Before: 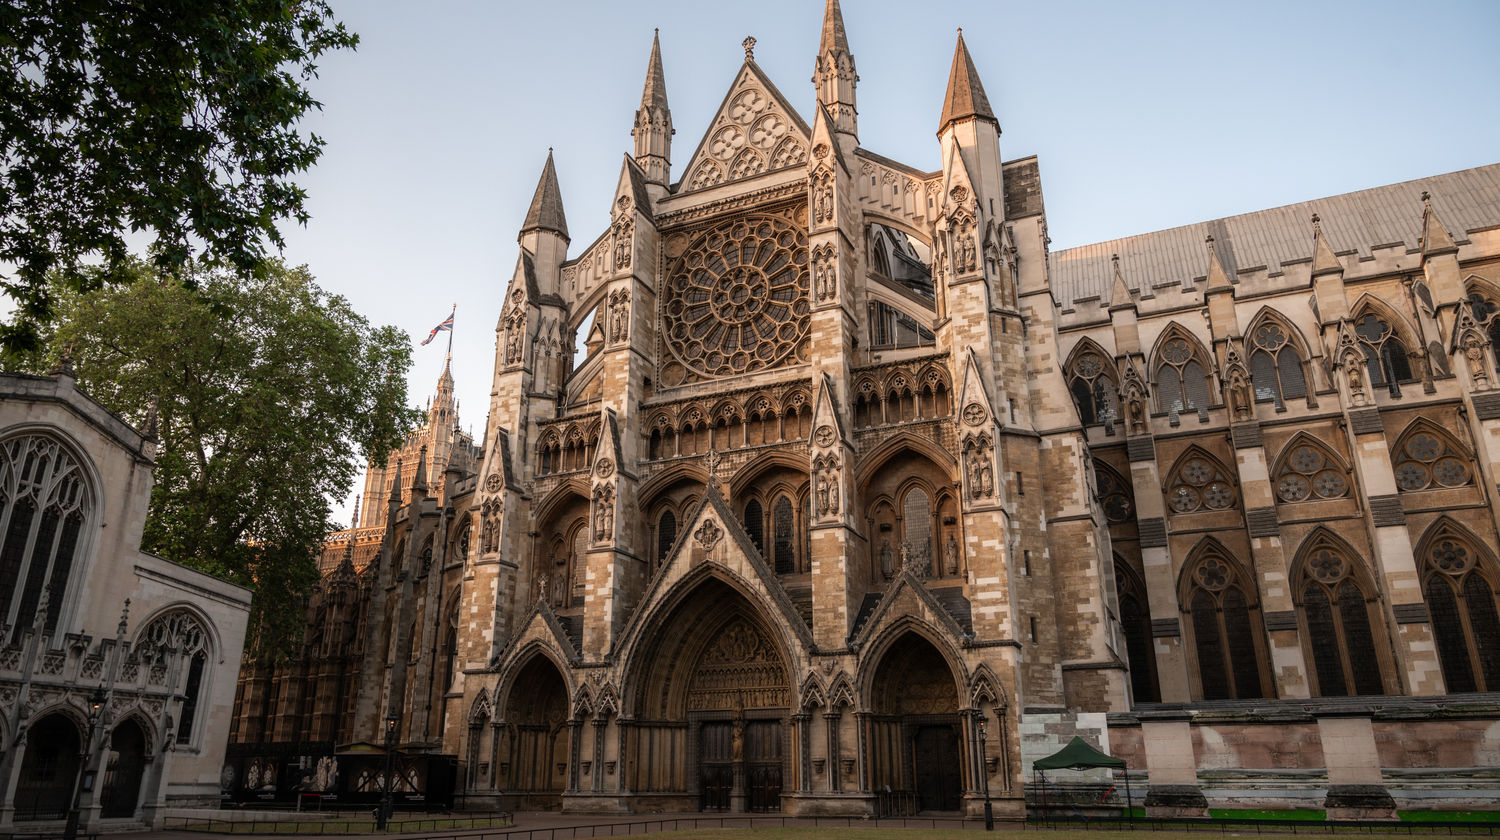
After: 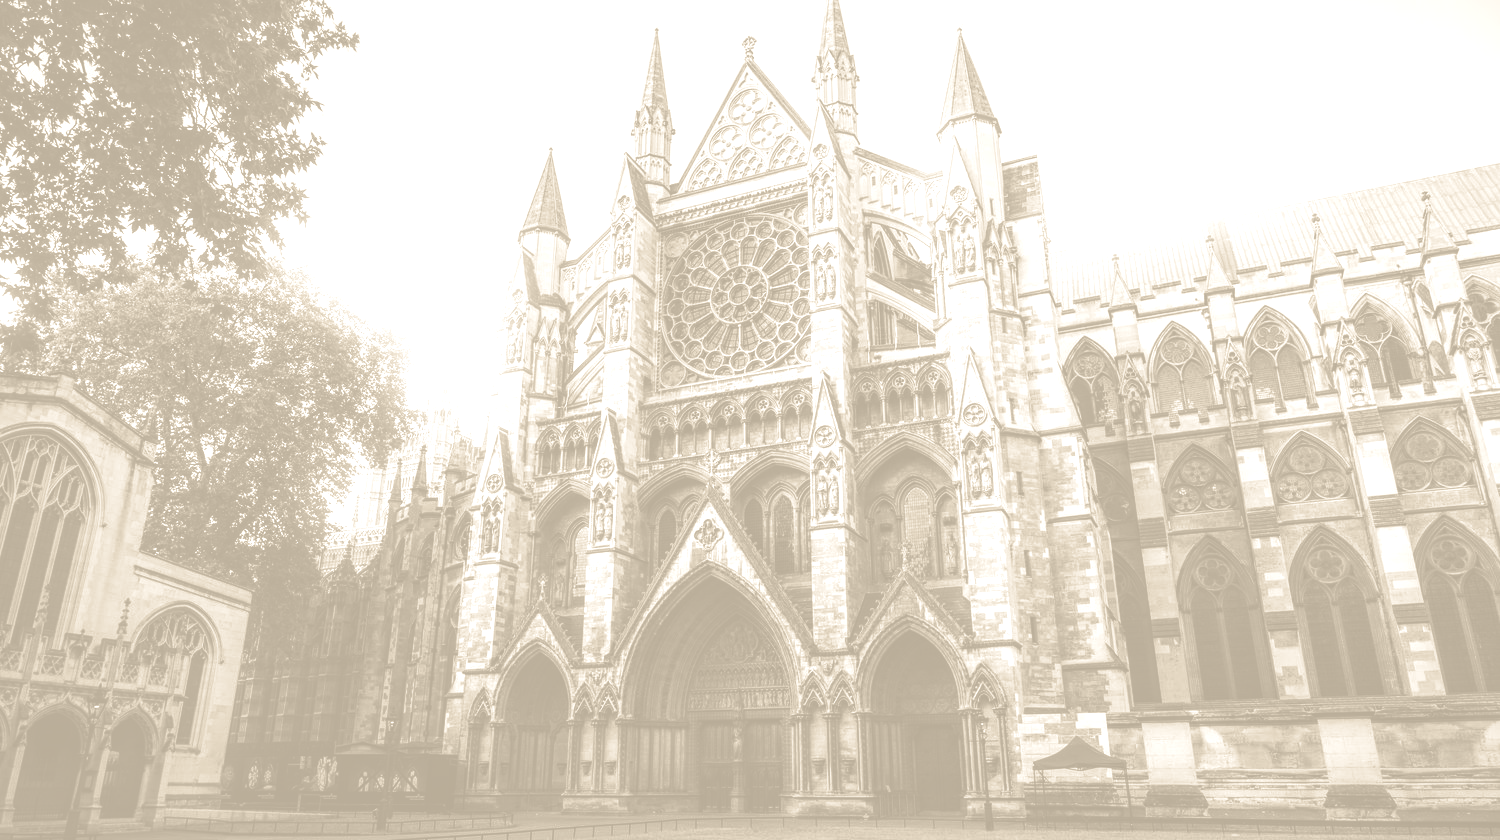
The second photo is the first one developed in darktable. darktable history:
local contrast: highlights 99%, shadows 86%, detail 160%, midtone range 0.2
tone curve: curves: ch0 [(0, 0.072) (0.249, 0.176) (0.518, 0.489) (0.832, 0.854) (1, 0.948)], color space Lab, linked channels, preserve colors none
shadows and highlights: shadows -20, white point adjustment -2, highlights -35
color zones: curves: ch0 [(0, 0.447) (0.184, 0.543) (0.323, 0.476) (0.429, 0.445) (0.571, 0.443) (0.714, 0.451) (0.857, 0.452) (1, 0.447)]; ch1 [(0, 0.464) (0.176, 0.46) (0.287, 0.177) (0.429, 0.002) (0.571, 0) (0.714, 0) (0.857, 0) (1, 0.464)], mix 20%
colorize: hue 36°, saturation 71%, lightness 80.79% | blend: blend mode multiply, opacity 39%; mask: uniform (no mask)
color correction: saturation 0.8
split-toning: shadows › saturation 0.41, highlights › saturation 0, compress 33.55%
color balance: mode lift, gamma, gain (sRGB), lift [1.04, 1, 1, 0.97], gamma [1.01, 1, 1, 0.97], gain [0.96, 1, 1, 0.97]
vibrance: vibrance 10%
bloom: size 5%, threshold 95%, strength 15%
